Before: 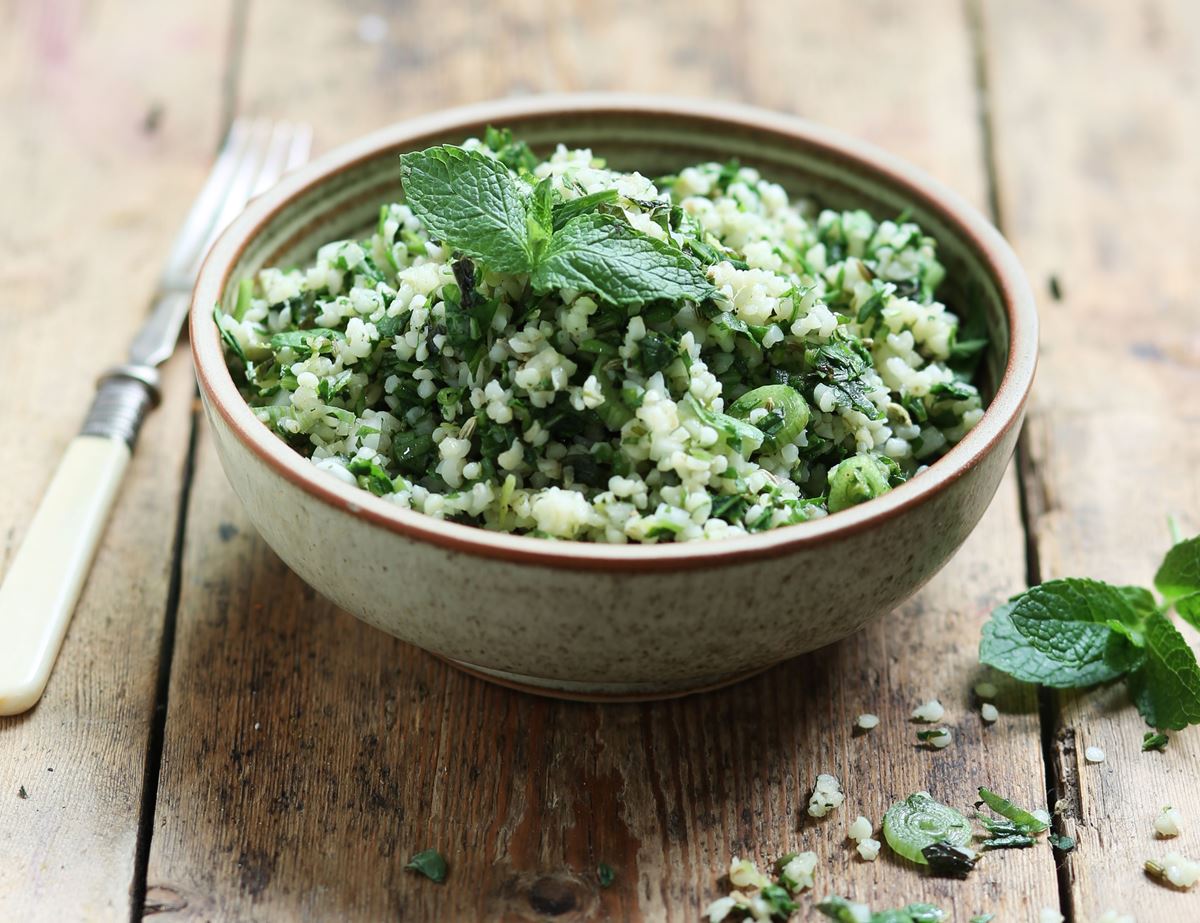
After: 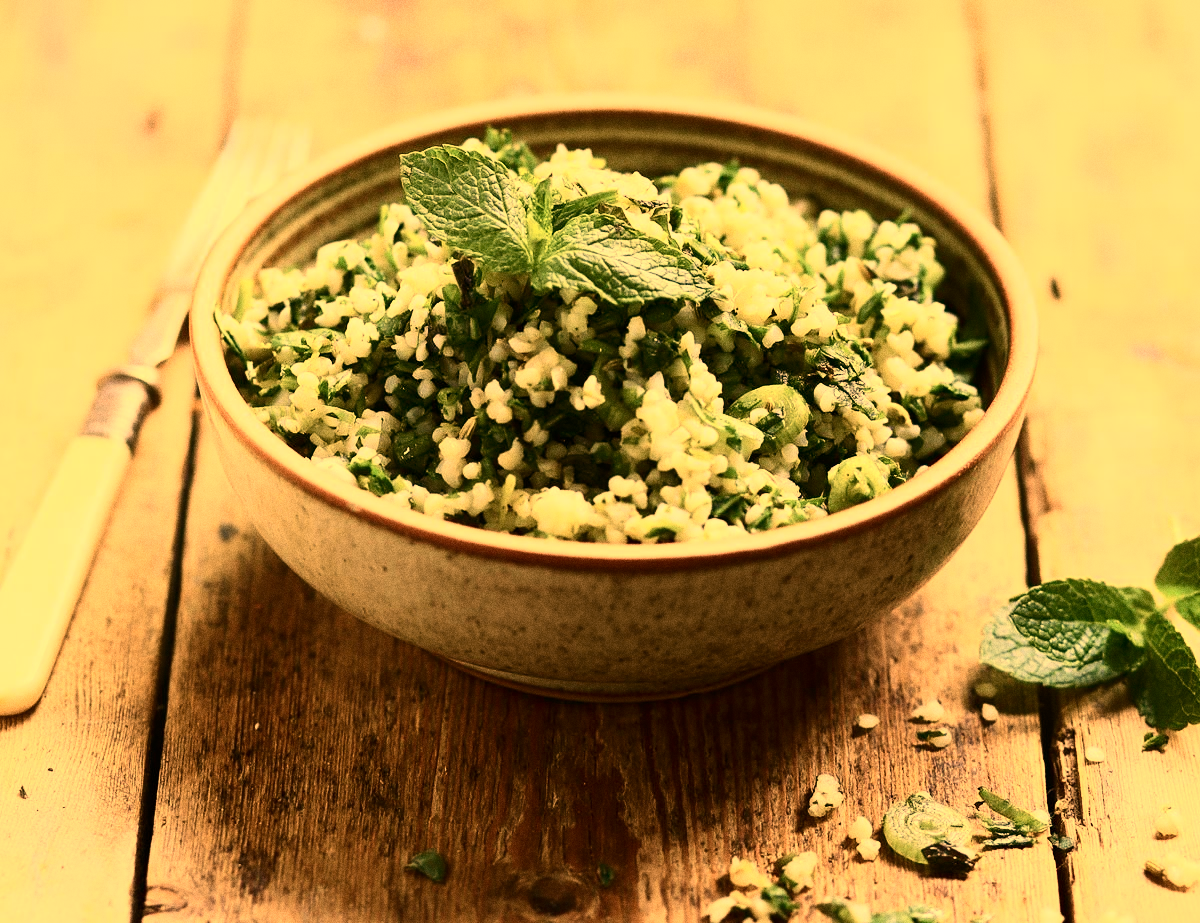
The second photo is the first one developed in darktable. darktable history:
contrast brightness saturation: contrast 0.25, saturation -0.31
grain: coarseness 8.68 ISO, strength 31.94%
color balance rgb: linear chroma grading › global chroma 15%, perceptual saturation grading › global saturation 30%
white balance: red 1.467, blue 0.684
